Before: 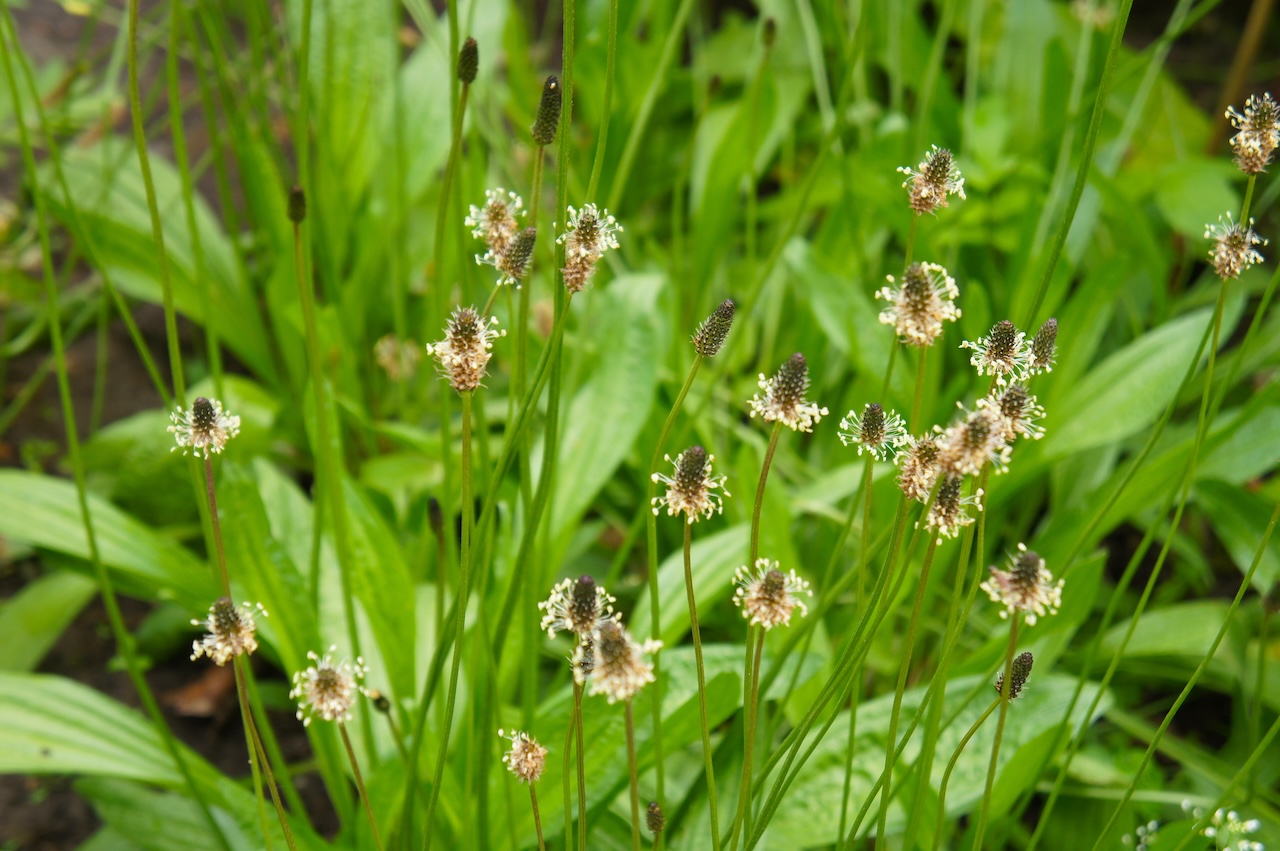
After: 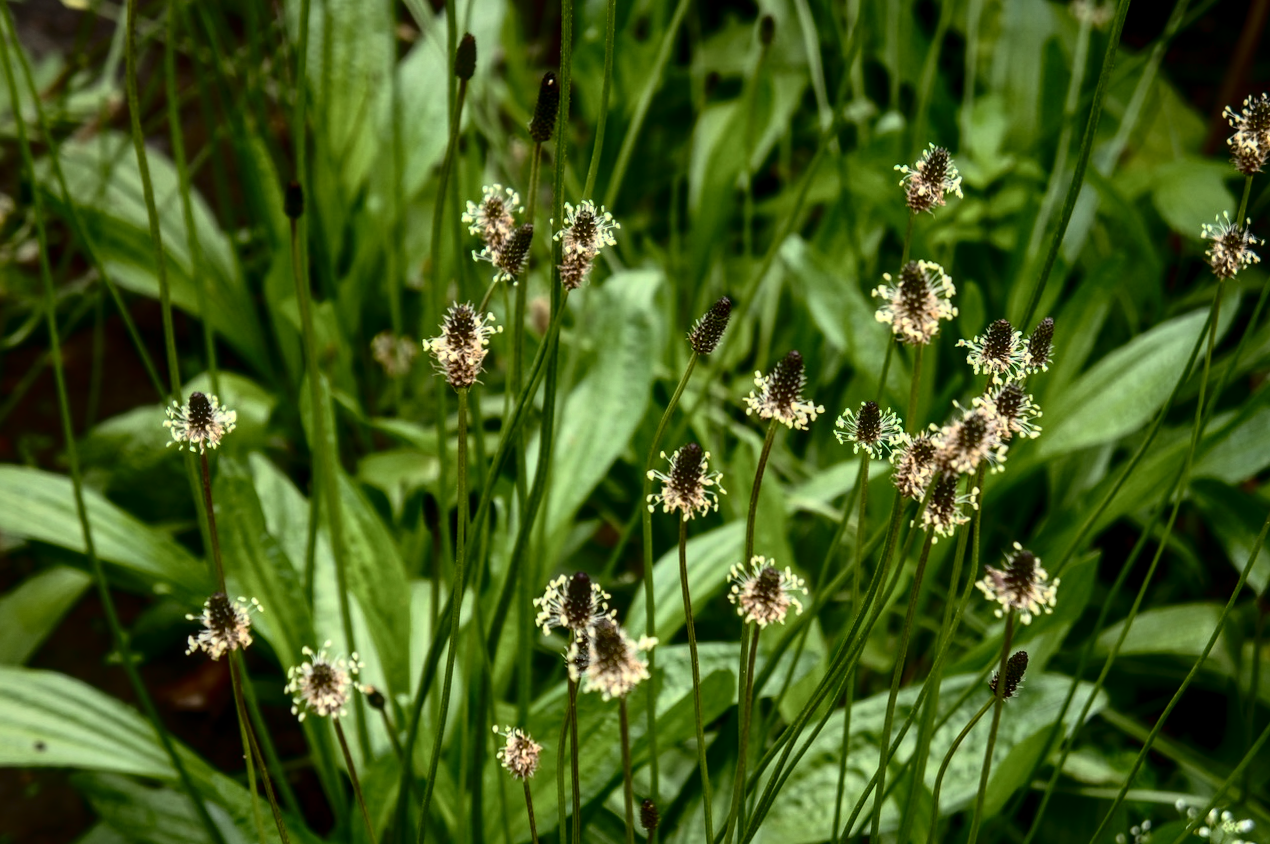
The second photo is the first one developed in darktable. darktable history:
tone curve: curves: ch0 [(0, 0) (0.003, 0.01) (0.011, 0.012) (0.025, 0.012) (0.044, 0.017) (0.069, 0.021) (0.1, 0.025) (0.136, 0.03) (0.177, 0.037) (0.224, 0.052) (0.277, 0.092) (0.335, 0.16) (0.399, 0.3) (0.468, 0.463) (0.543, 0.639) (0.623, 0.796) (0.709, 0.904) (0.801, 0.962) (0.898, 0.988) (1, 1)], color space Lab, independent channels, preserve colors none
crop and rotate: angle -0.28°
local contrast: on, module defaults
base curve: curves: ch0 [(0, 0) (0.841, 0.609) (1, 1)], preserve colors none
color calibration: illuminant same as pipeline (D50), adaptation XYZ, x 0.346, y 0.357, temperature 5019.54 K
contrast brightness saturation: contrast -0.011, brightness -0.006, saturation 0.043
